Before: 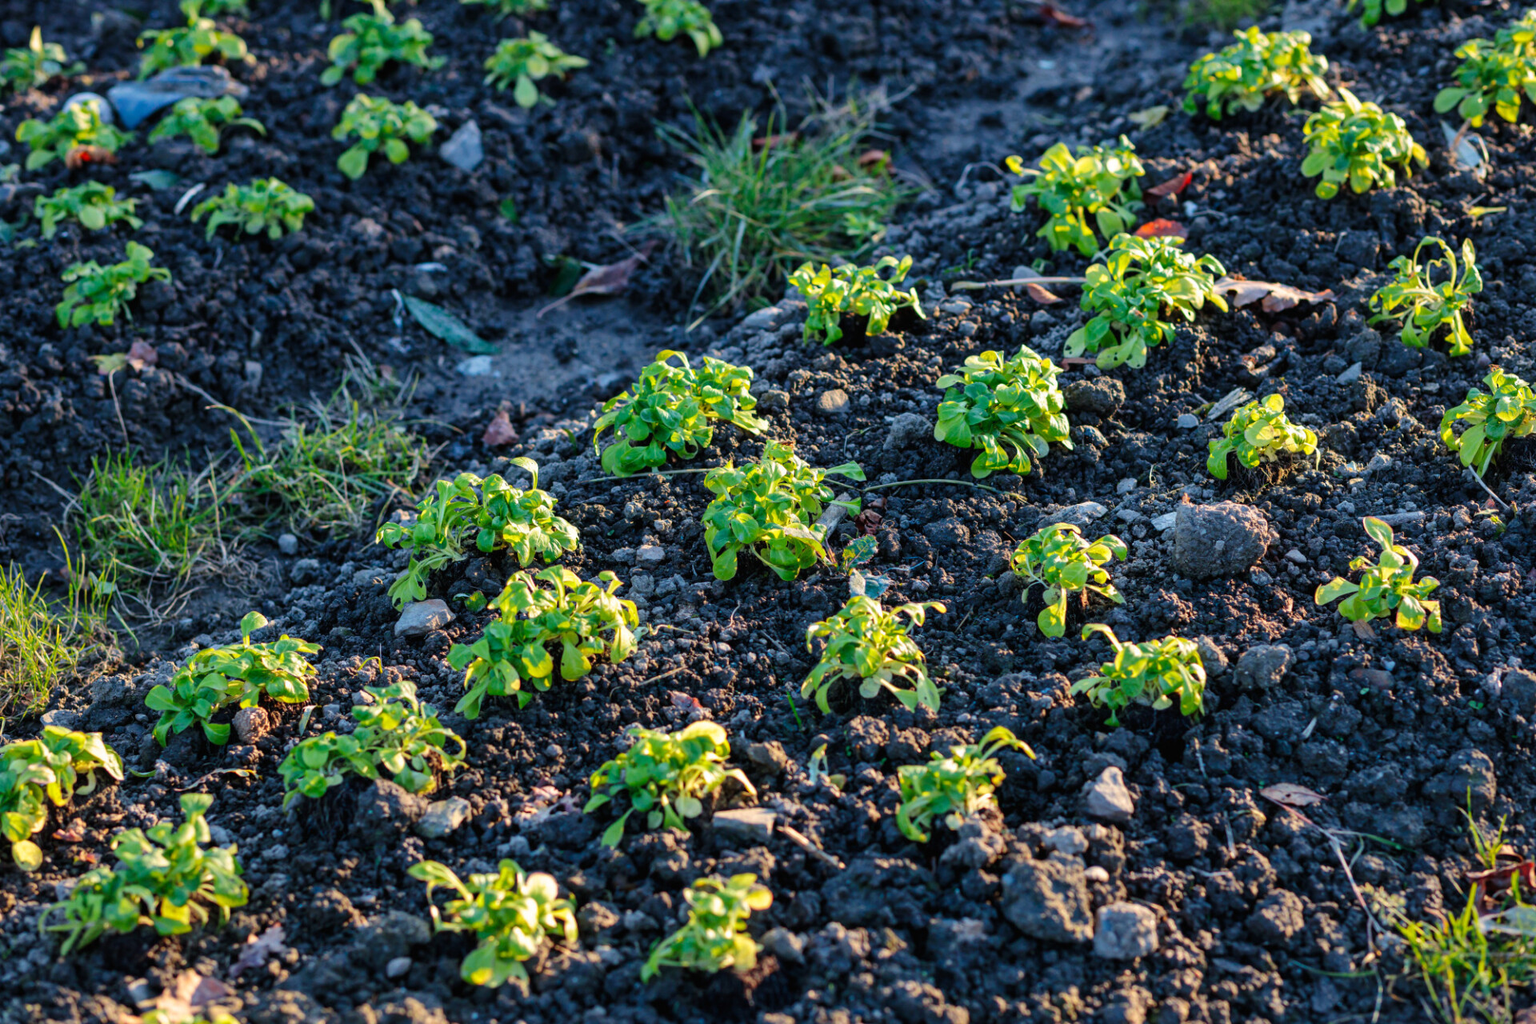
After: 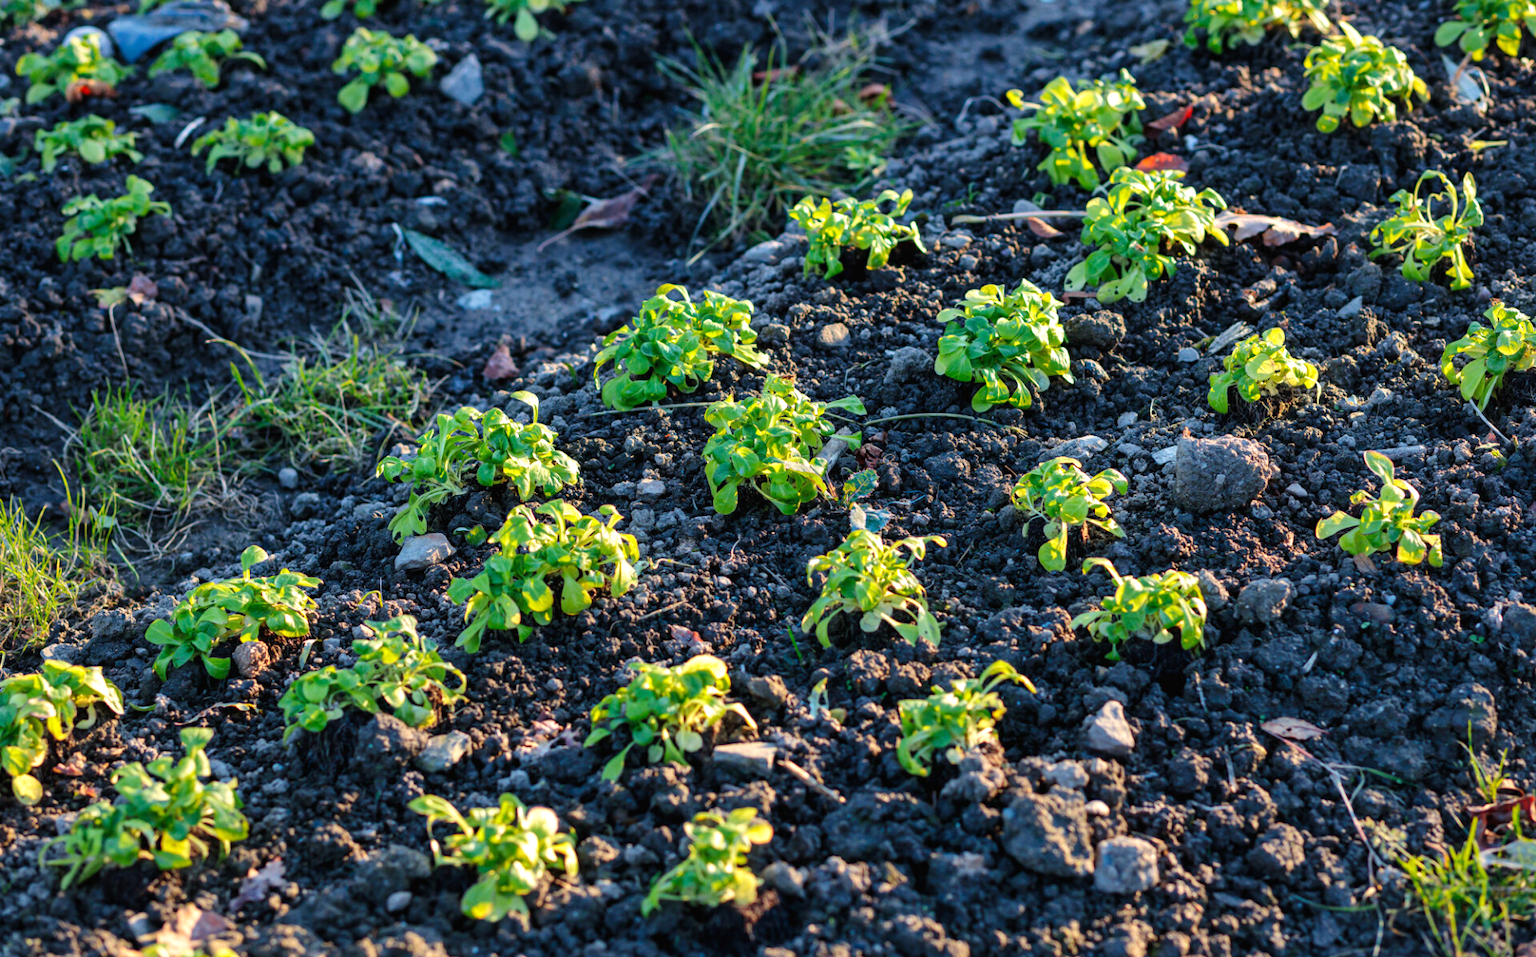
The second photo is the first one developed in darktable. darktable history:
crop and rotate: top 6.541%
exposure: exposure 0.202 EV, compensate highlight preservation false
